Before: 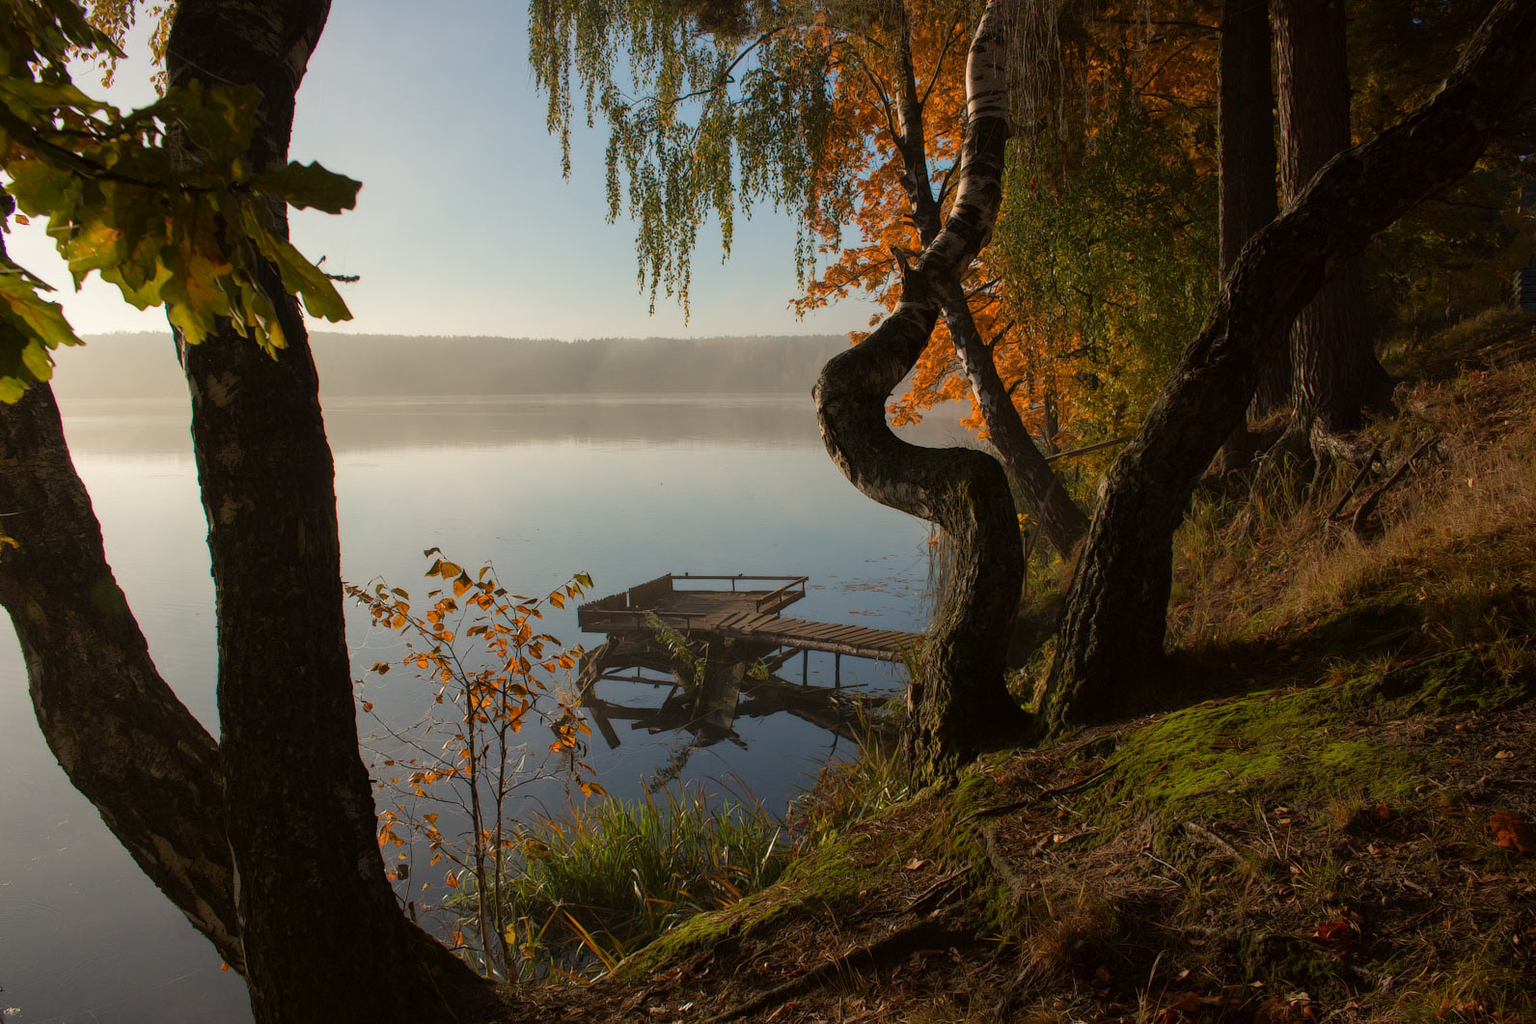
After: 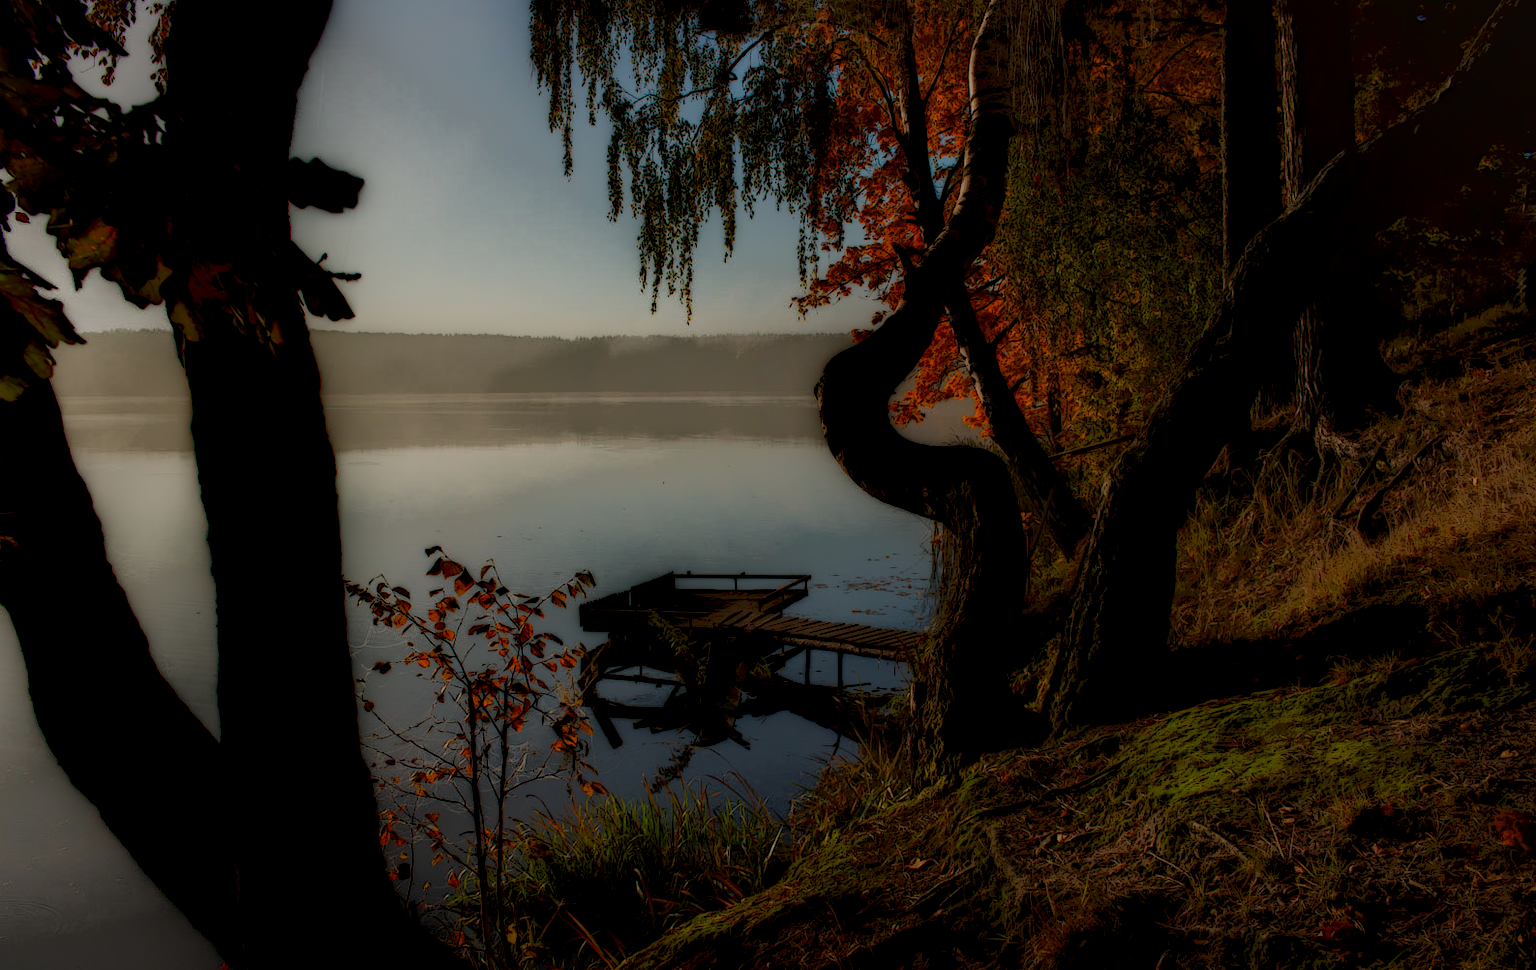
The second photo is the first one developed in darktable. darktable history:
crop: top 0.303%, right 0.256%, bottom 5.107%
local contrast: highlights 2%, shadows 215%, detail 164%, midtone range 0.002
color correction: highlights b* 0.052
levels: levels [0, 0.498, 0.996]
